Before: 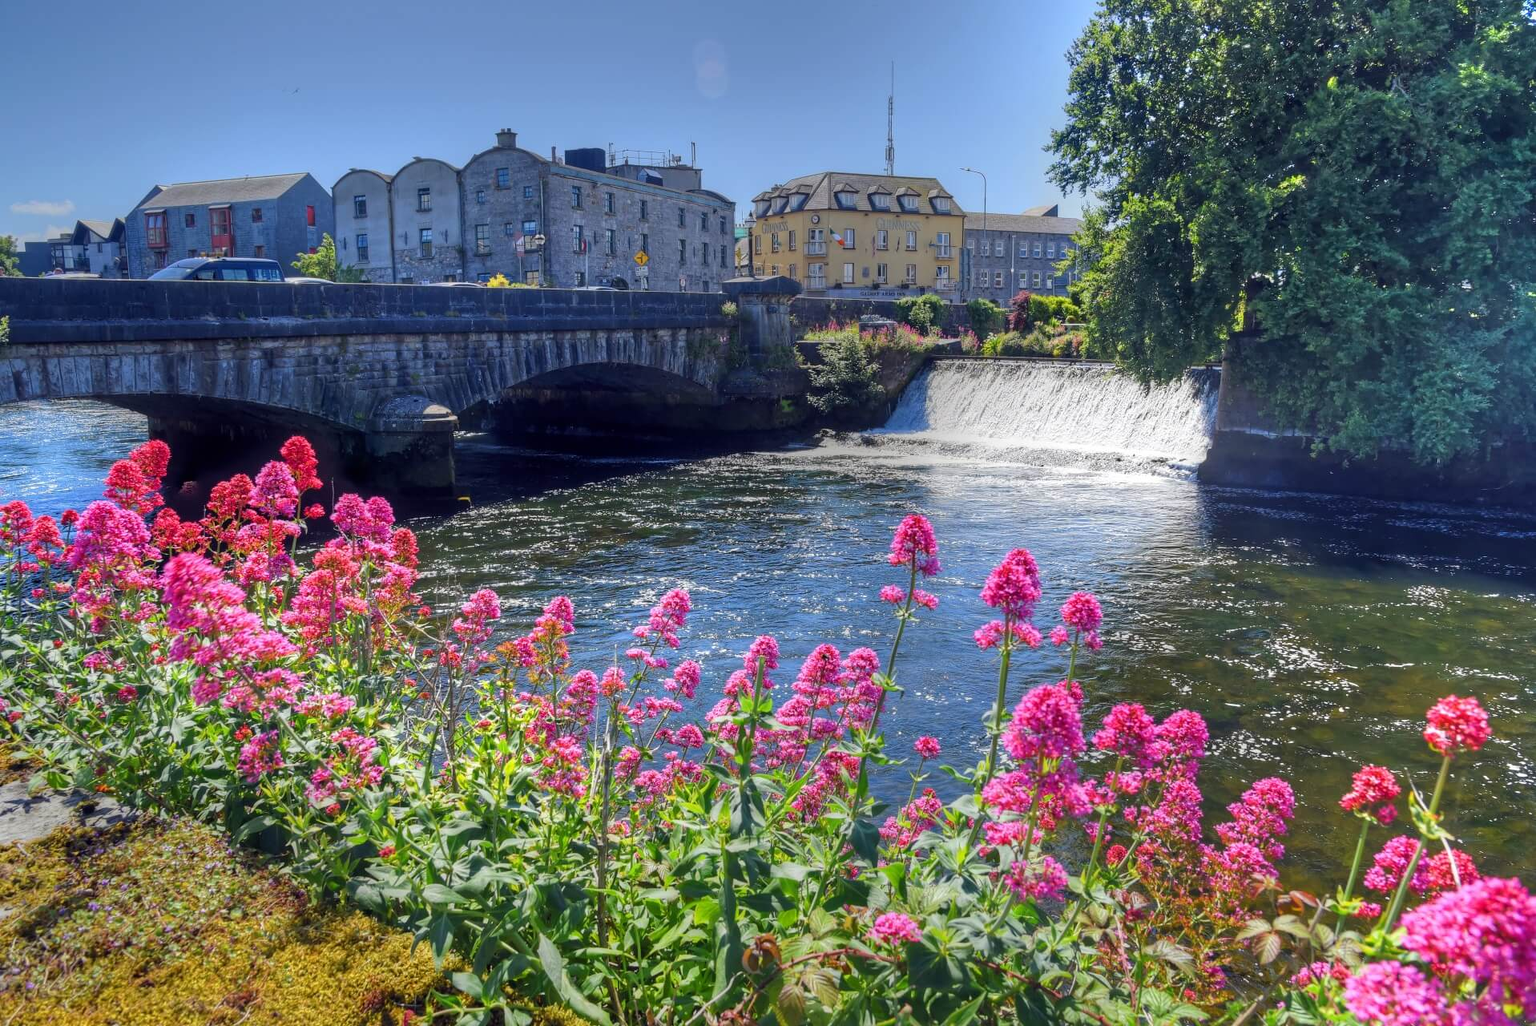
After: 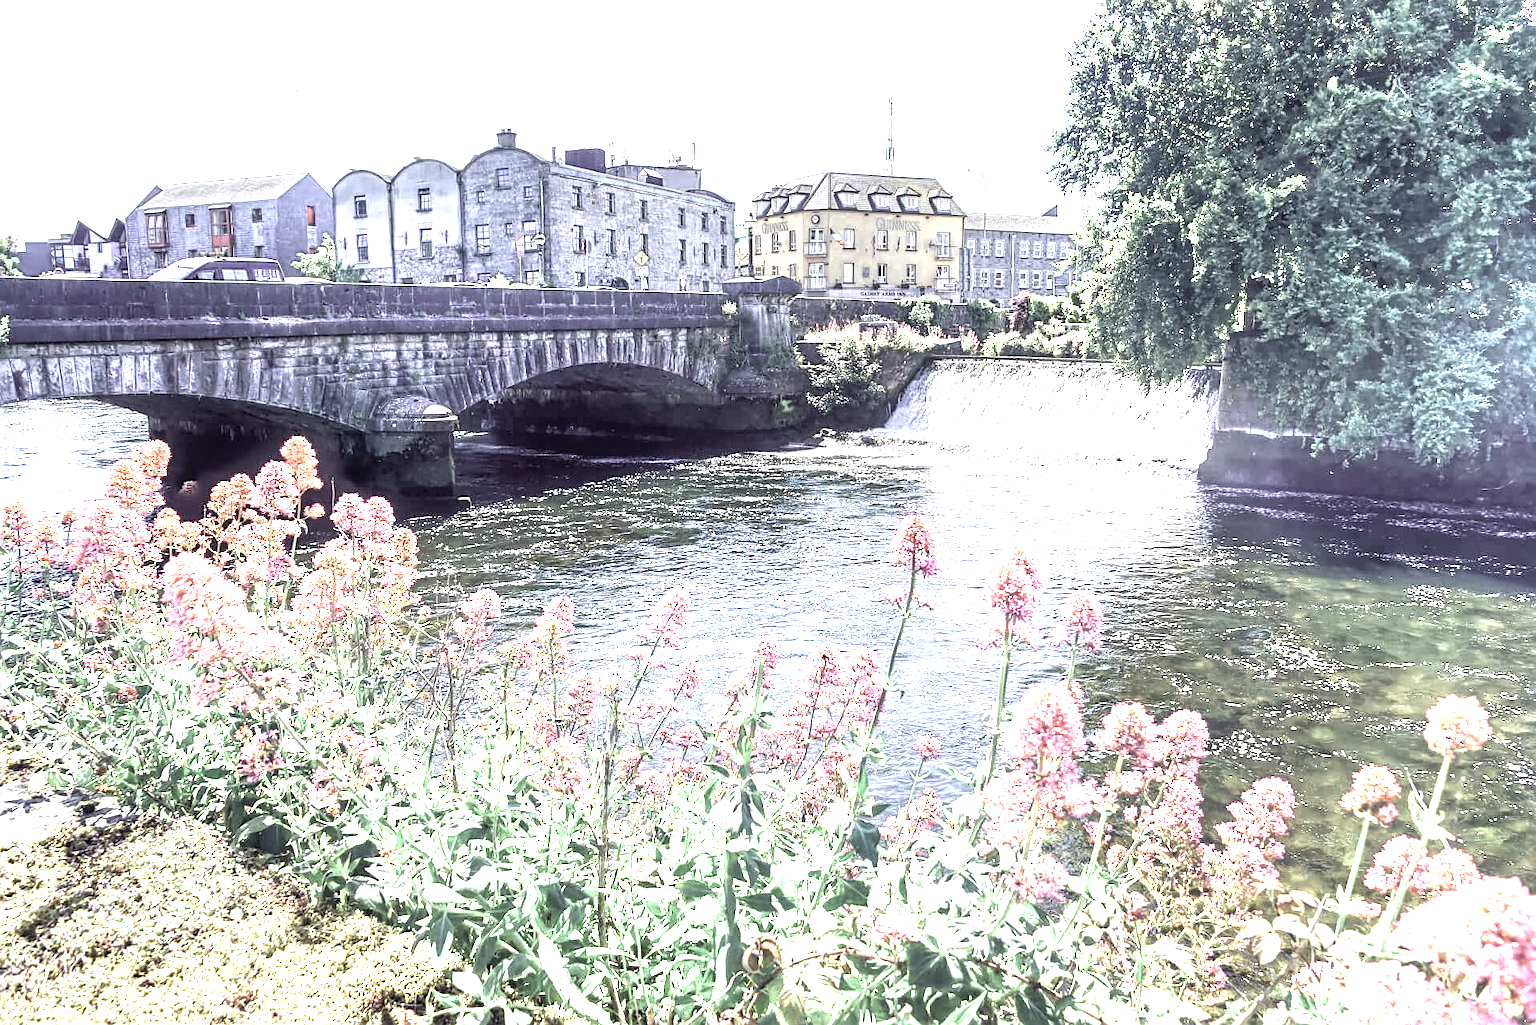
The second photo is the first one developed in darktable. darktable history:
sharpen: on, module defaults
color zones: curves: ch0 [(0.25, 0.667) (0.758, 0.368)]; ch1 [(0.215, 0.245) (0.761, 0.373)]; ch2 [(0.247, 0.554) (0.761, 0.436)]
local contrast: on, module defaults
exposure: black level correction 0, exposure 1.709 EV, compensate highlight preservation false
